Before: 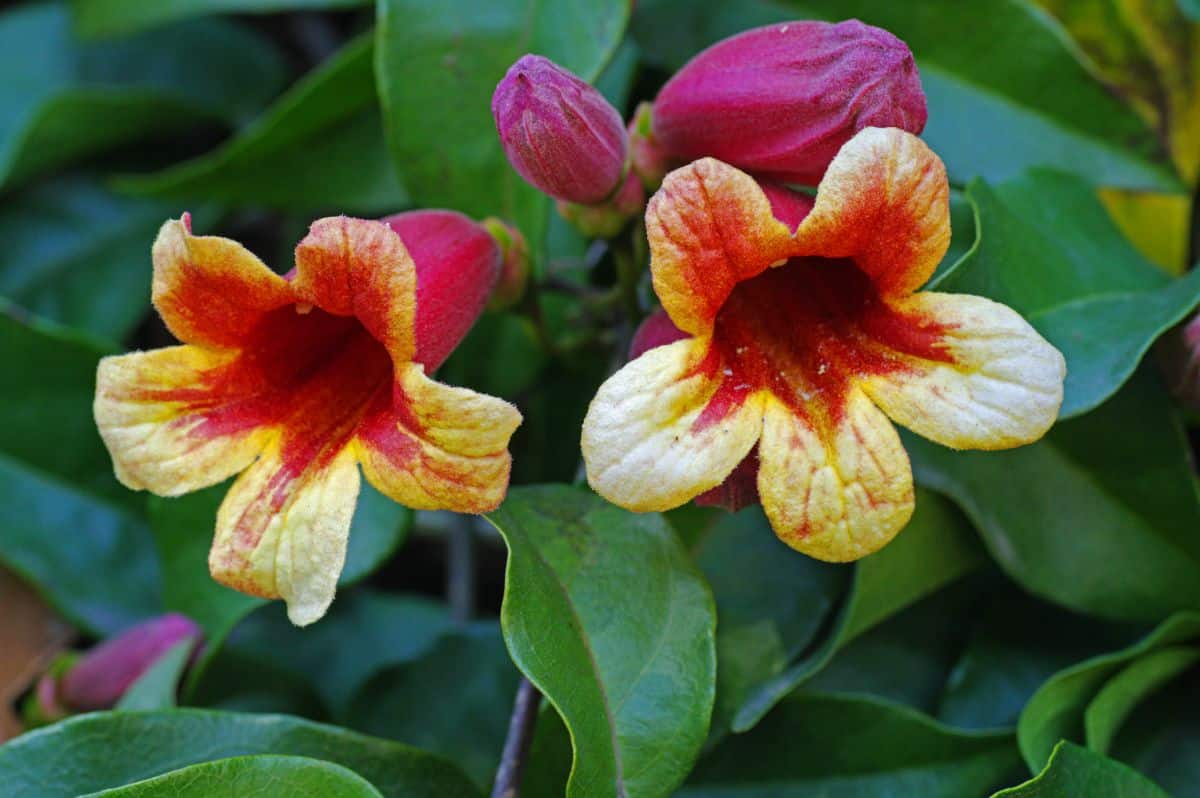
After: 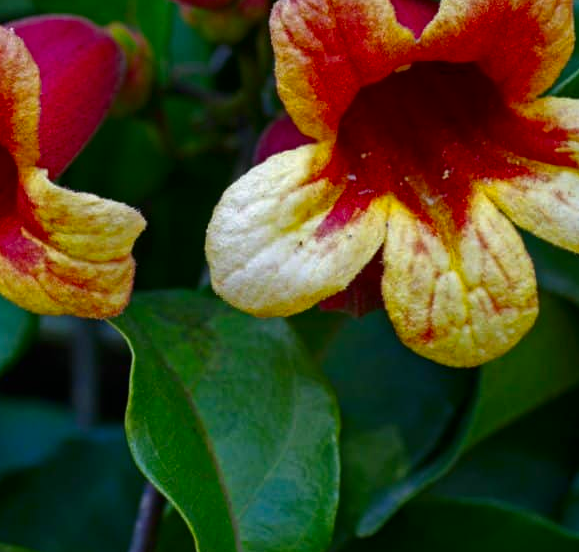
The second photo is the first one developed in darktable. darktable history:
contrast brightness saturation: brightness -0.21, saturation 0.082
crop: left 31.414%, top 24.437%, right 20.298%, bottom 6.274%
